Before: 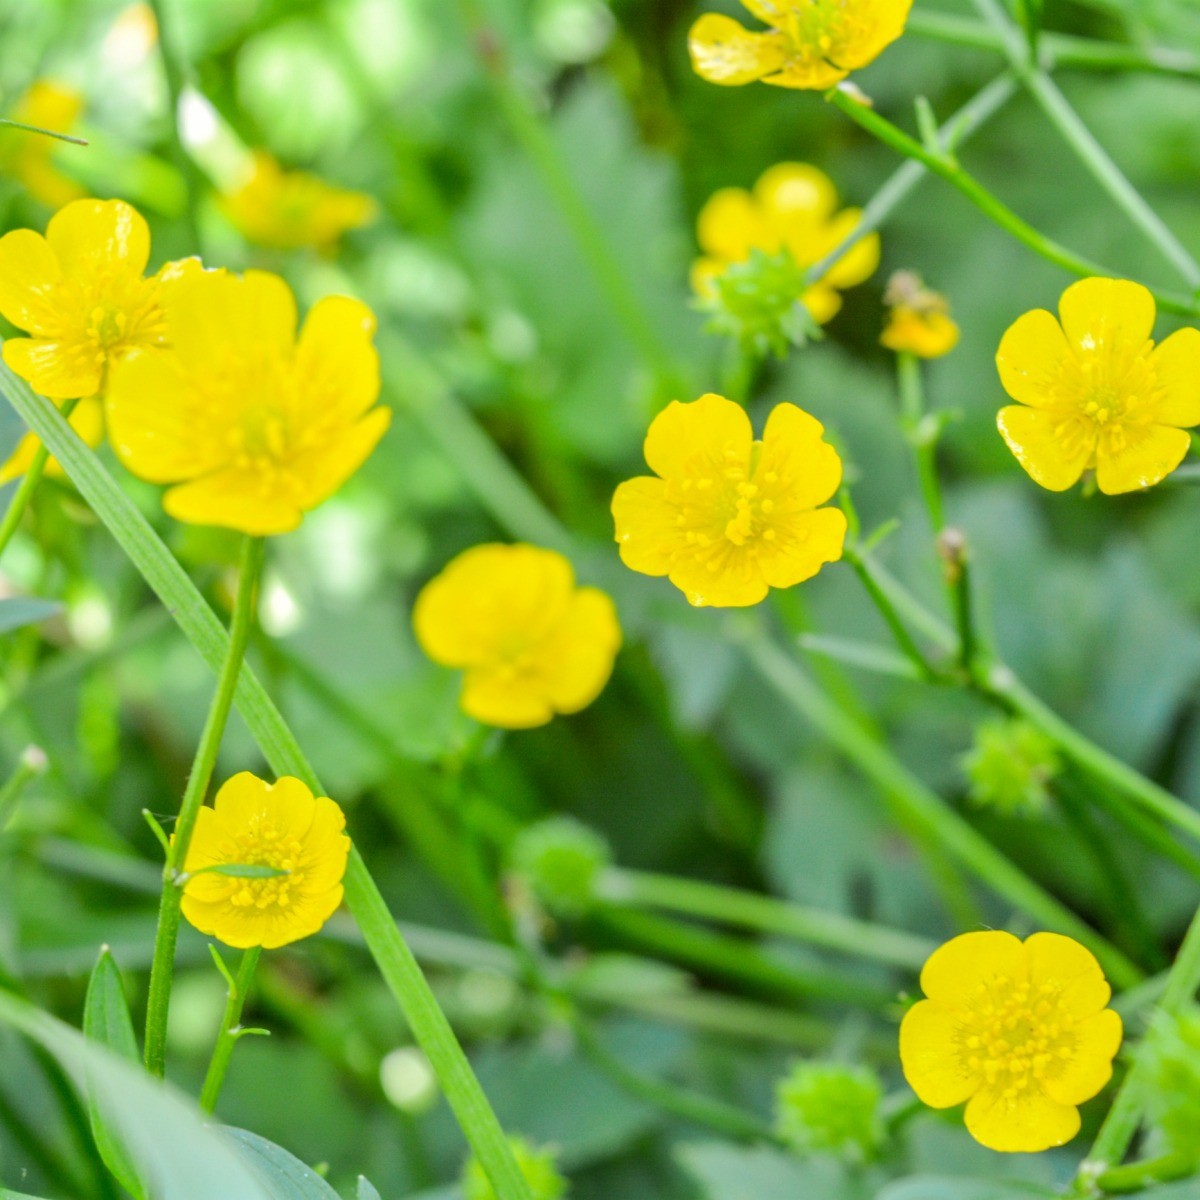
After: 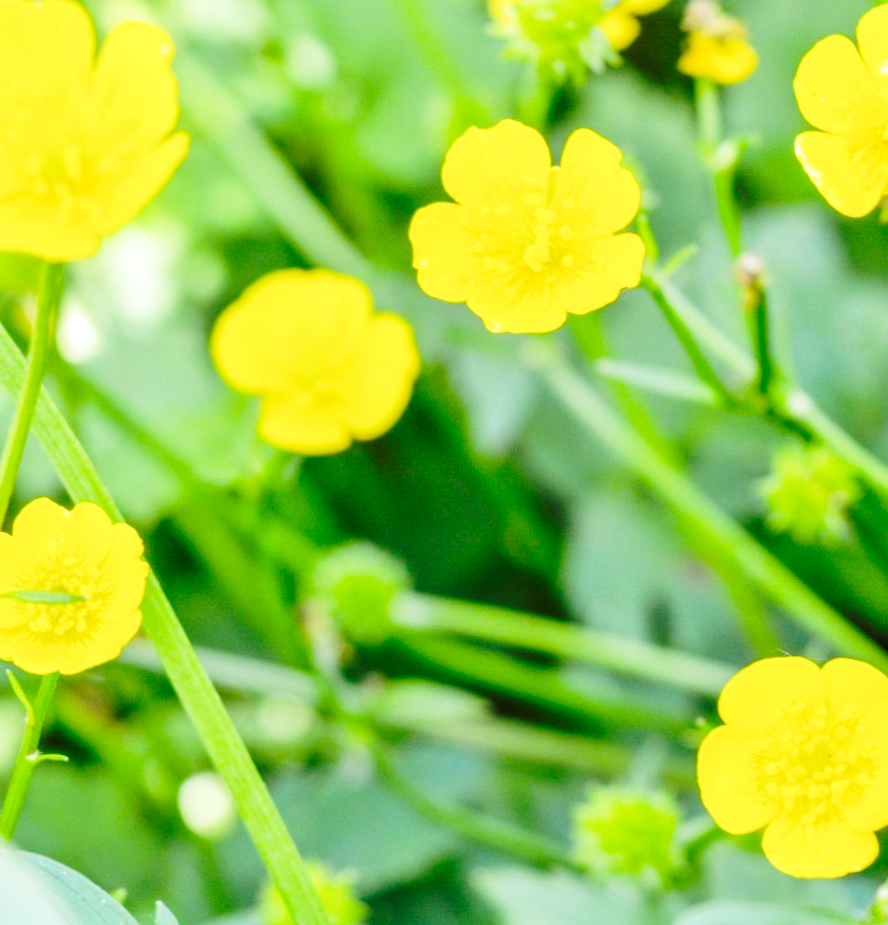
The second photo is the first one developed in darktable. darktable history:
crop: left 16.871%, top 22.857%, right 9.116%
base curve: curves: ch0 [(0, 0) (0.036, 0.037) (0.121, 0.228) (0.46, 0.76) (0.859, 0.983) (1, 1)], preserve colors none
